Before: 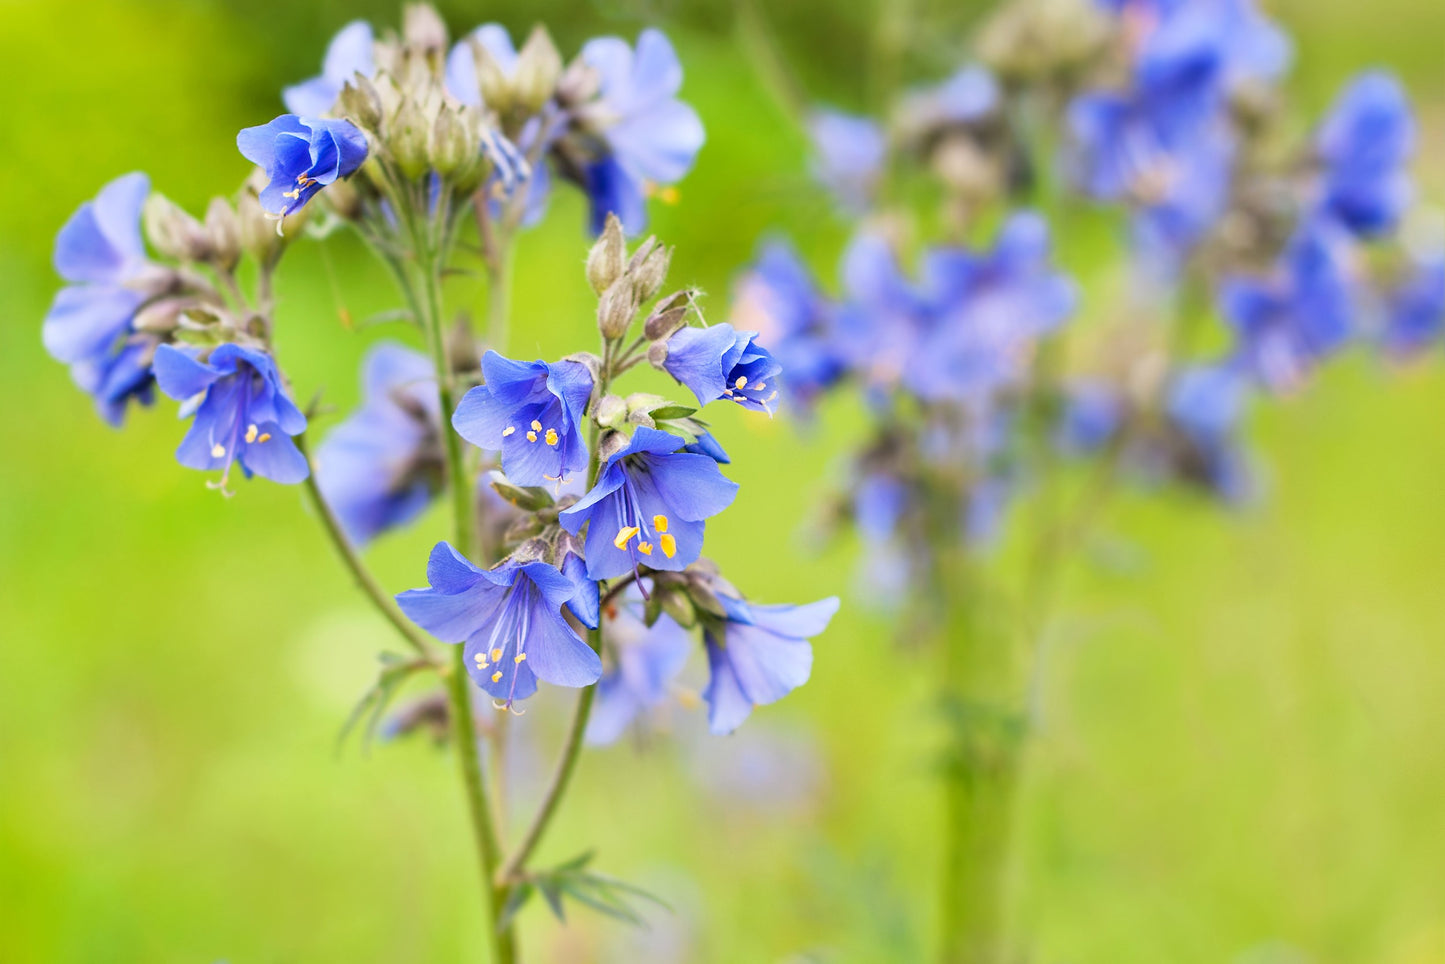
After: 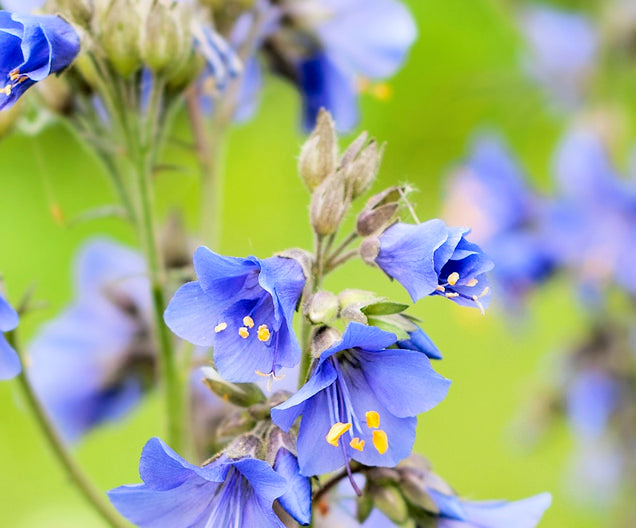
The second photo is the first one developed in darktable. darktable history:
exposure: black level correction 0.005, exposure 0.016 EV, compensate highlight preservation false
crop: left 19.994%, top 10.813%, right 35.94%, bottom 34.396%
tone curve: curves: ch0 [(0, 0) (0.003, 0.016) (0.011, 0.015) (0.025, 0.017) (0.044, 0.026) (0.069, 0.034) (0.1, 0.043) (0.136, 0.068) (0.177, 0.119) (0.224, 0.175) (0.277, 0.251) (0.335, 0.328) (0.399, 0.415) (0.468, 0.499) (0.543, 0.58) (0.623, 0.659) (0.709, 0.731) (0.801, 0.807) (0.898, 0.895) (1, 1)], color space Lab, independent channels, preserve colors none
